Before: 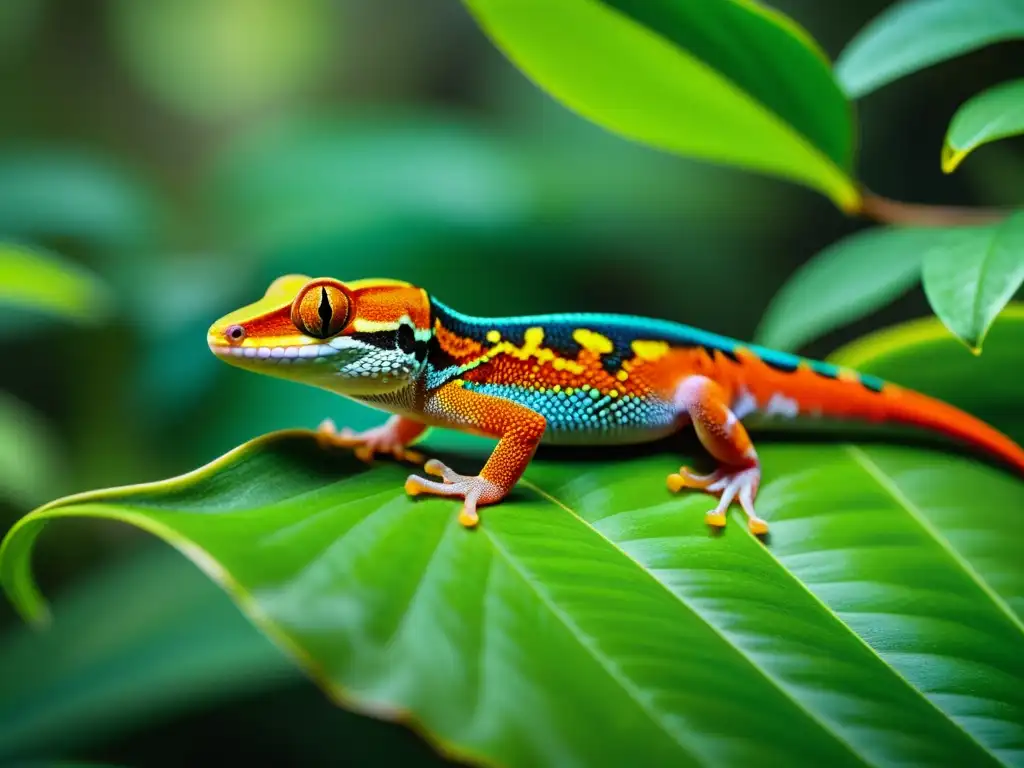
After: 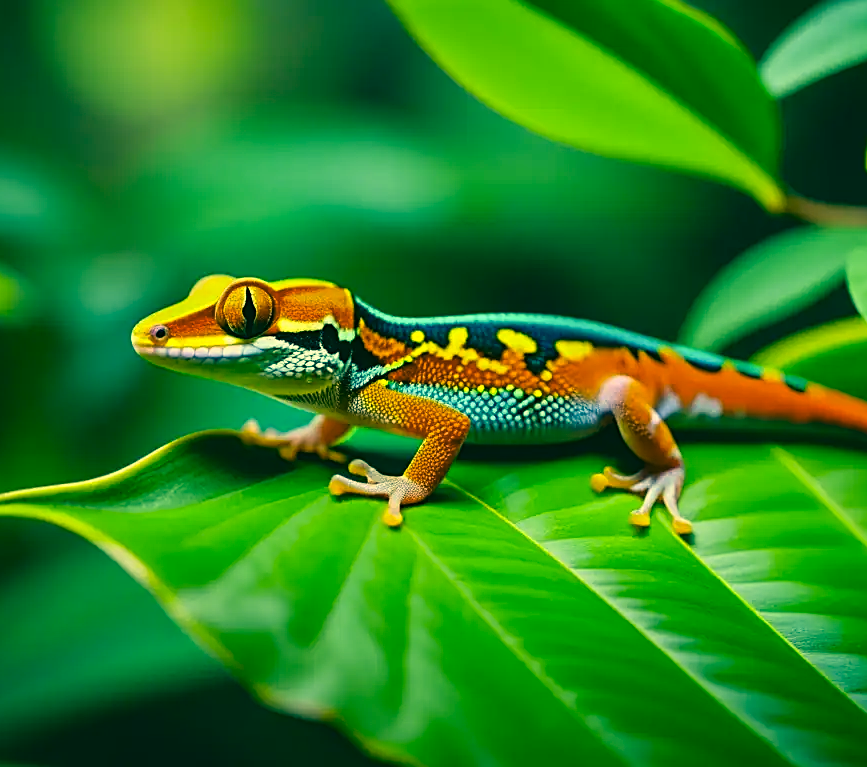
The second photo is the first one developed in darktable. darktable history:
sharpen: on, module defaults
color correction: highlights a* 1.94, highlights b* 34.21, shadows a* -36.01, shadows b* -6.07
crop: left 7.456%, right 7.863%
